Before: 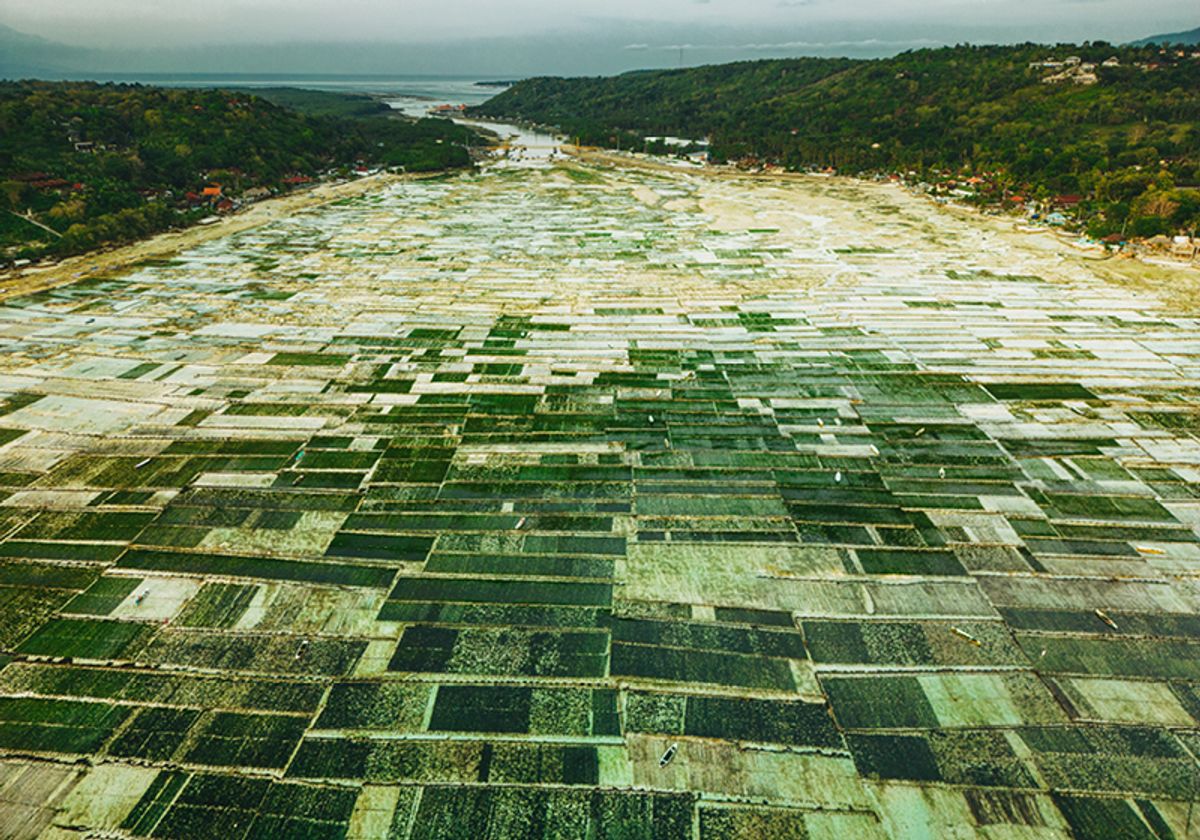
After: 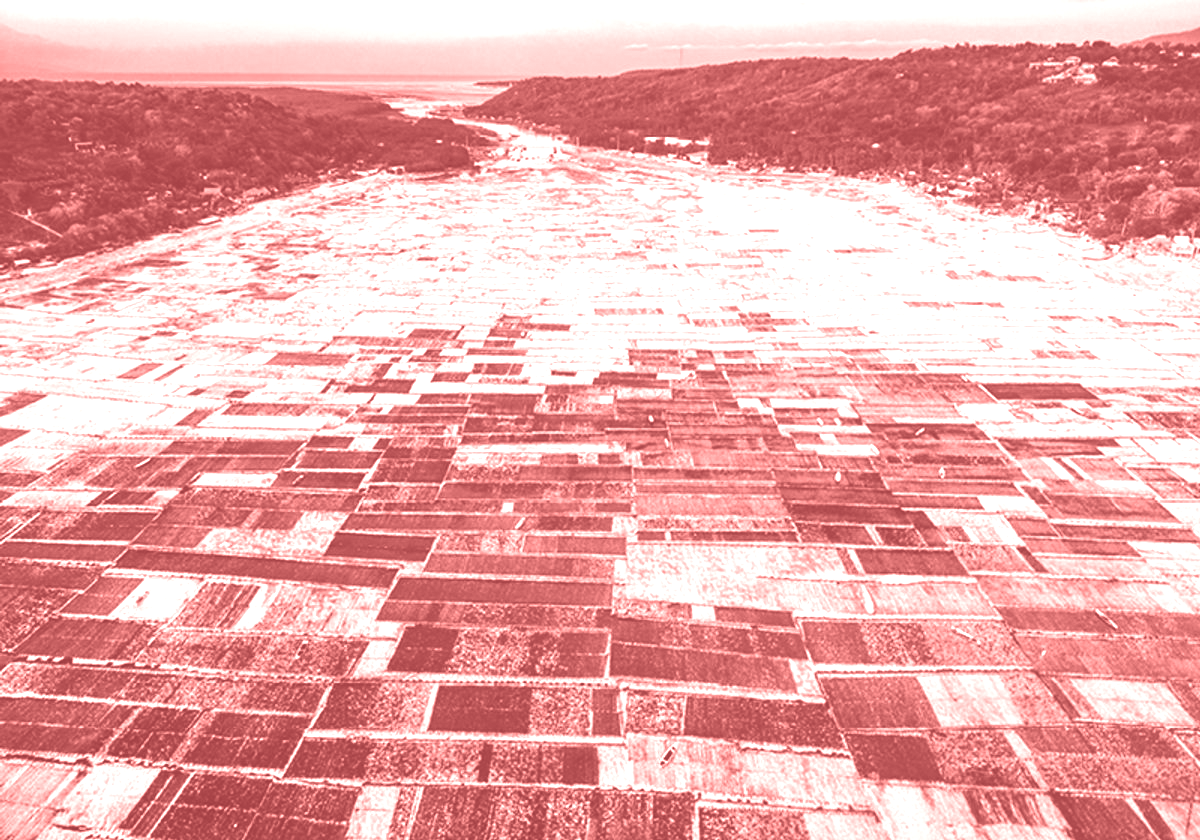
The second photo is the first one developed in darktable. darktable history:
exposure: black level correction -0.028, compensate highlight preservation false
colorize: saturation 60%, source mix 100%
grain: coarseness 0.81 ISO, strength 1.34%, mid-tones bias 0%
levels: levels [0, 0.394, 0.787]
